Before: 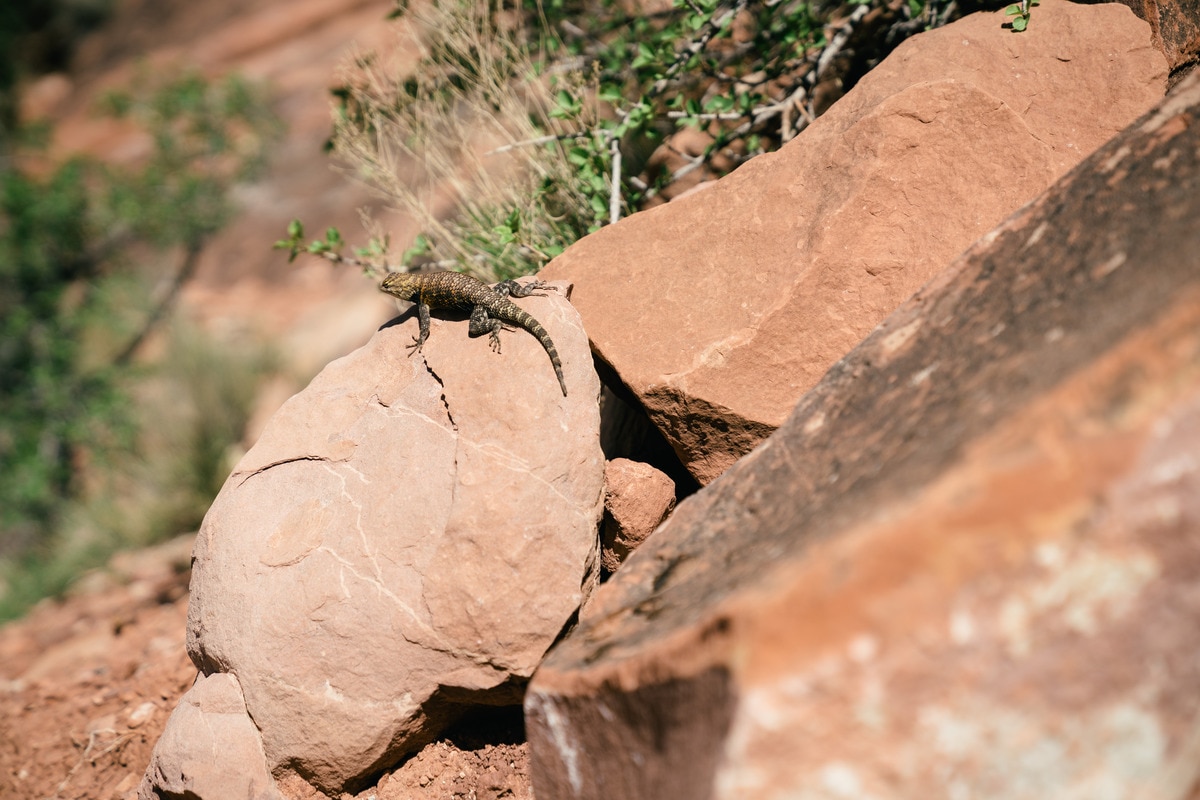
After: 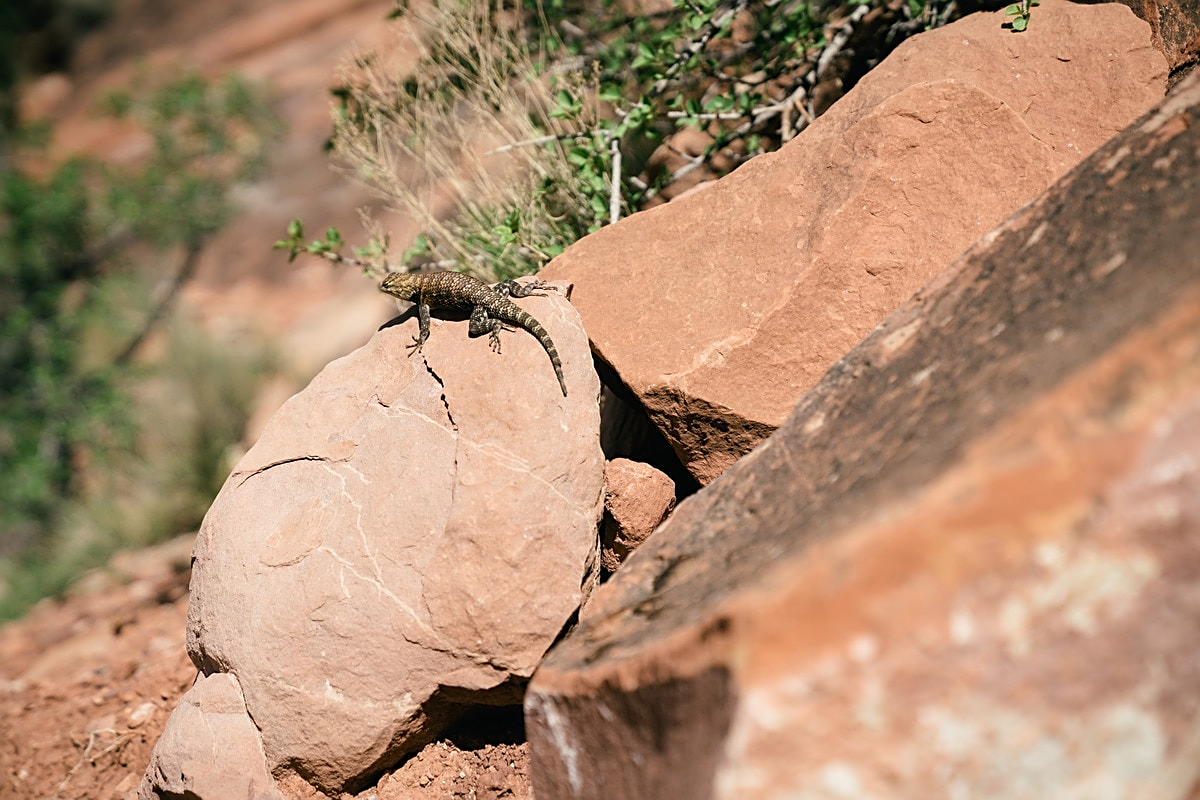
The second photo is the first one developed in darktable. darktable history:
tone equalizer: on, module defaults
sharpen: radius 1.967
